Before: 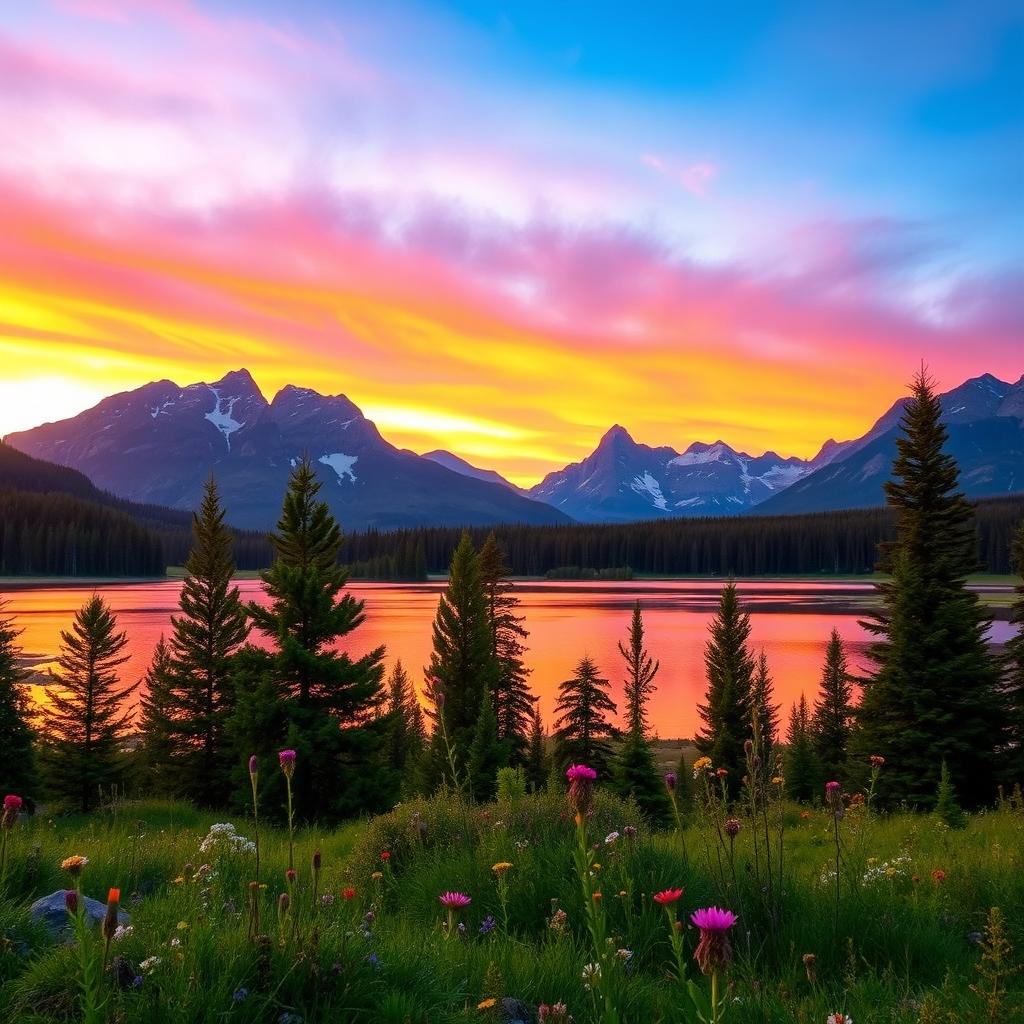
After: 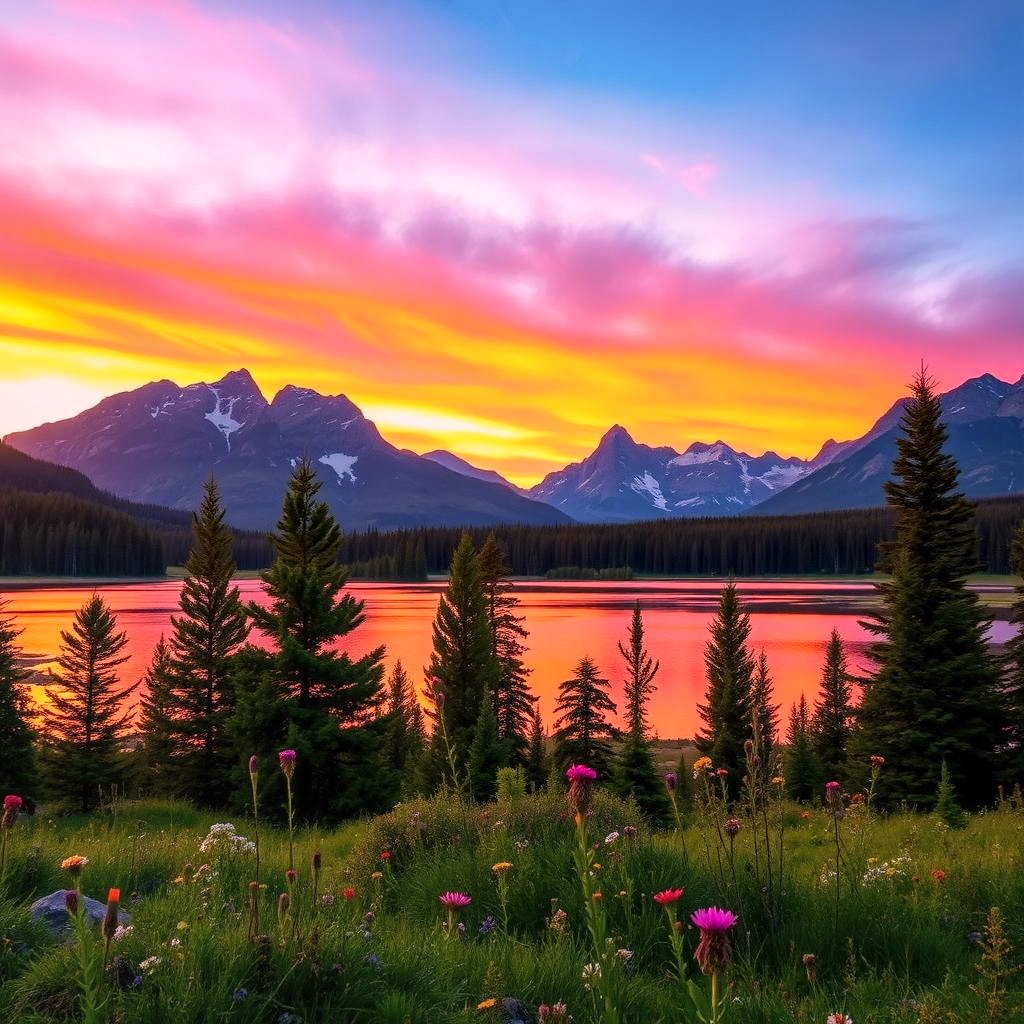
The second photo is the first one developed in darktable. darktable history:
local contrast: on, module defaults
color correction: highlights a* 14.54, highlights b* 4.82
